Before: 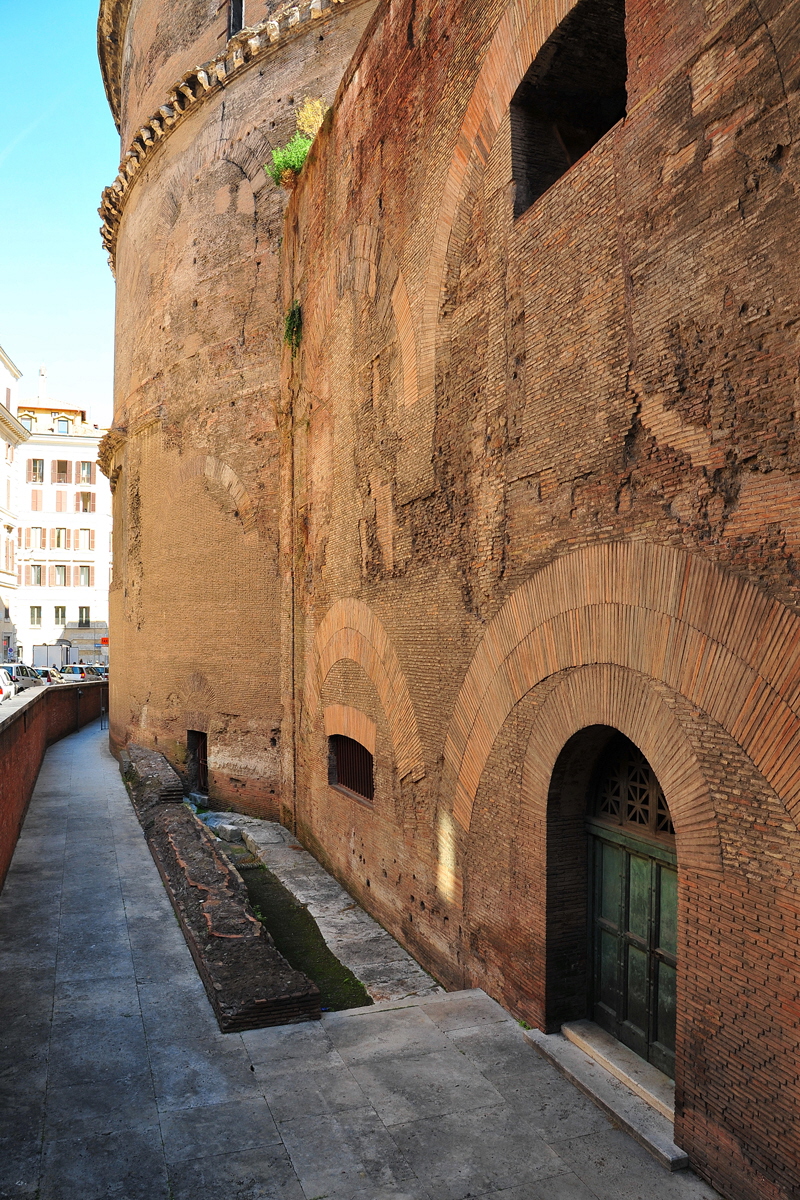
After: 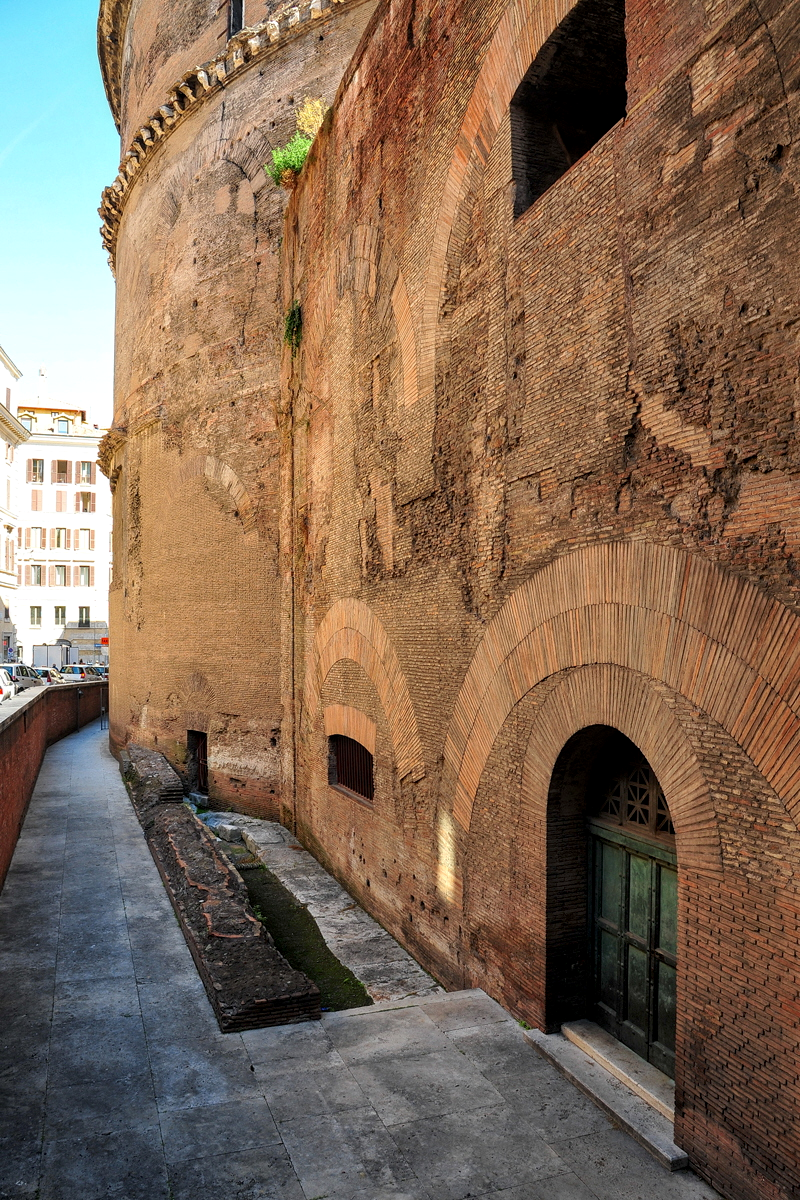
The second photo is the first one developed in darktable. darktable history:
local contrast: on, module defaults
exposure: black level correction 0.002, compensate highlight preservation false
